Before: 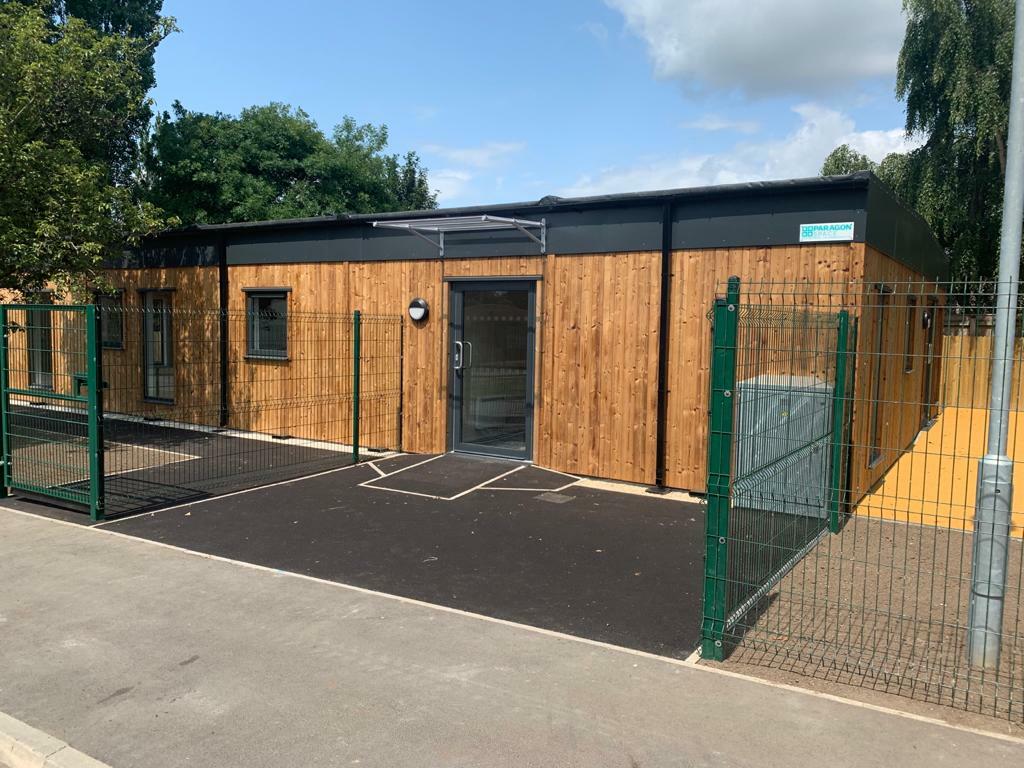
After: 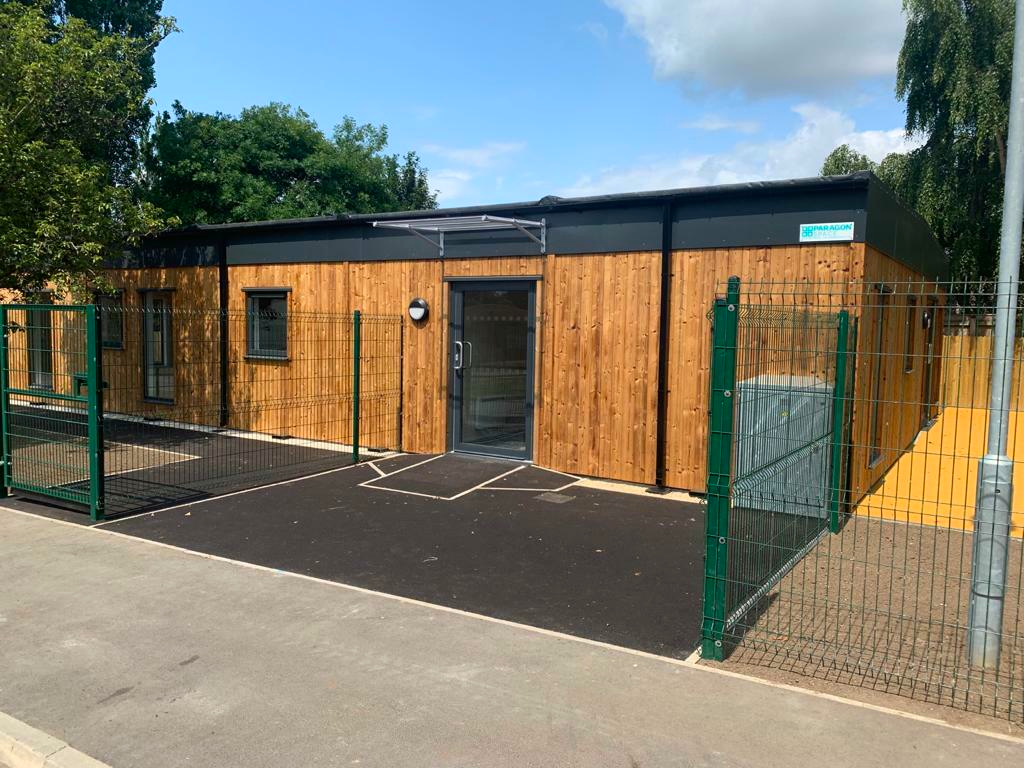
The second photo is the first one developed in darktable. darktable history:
contrast brightness saturation: contrast 0.077, saturation 0.205
